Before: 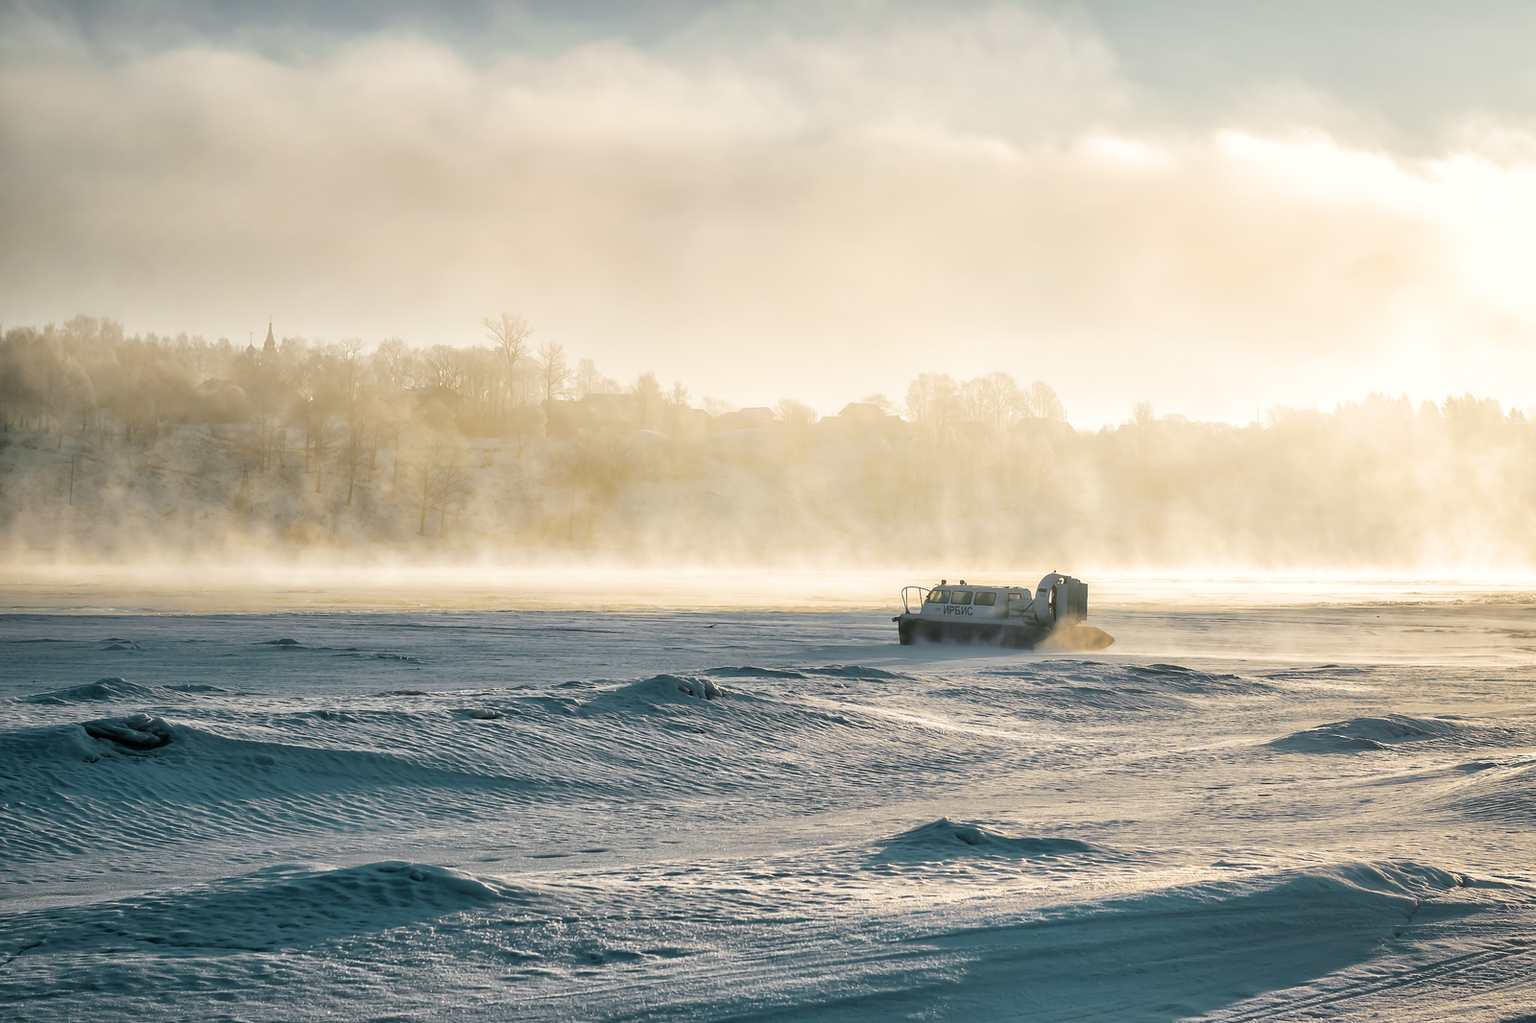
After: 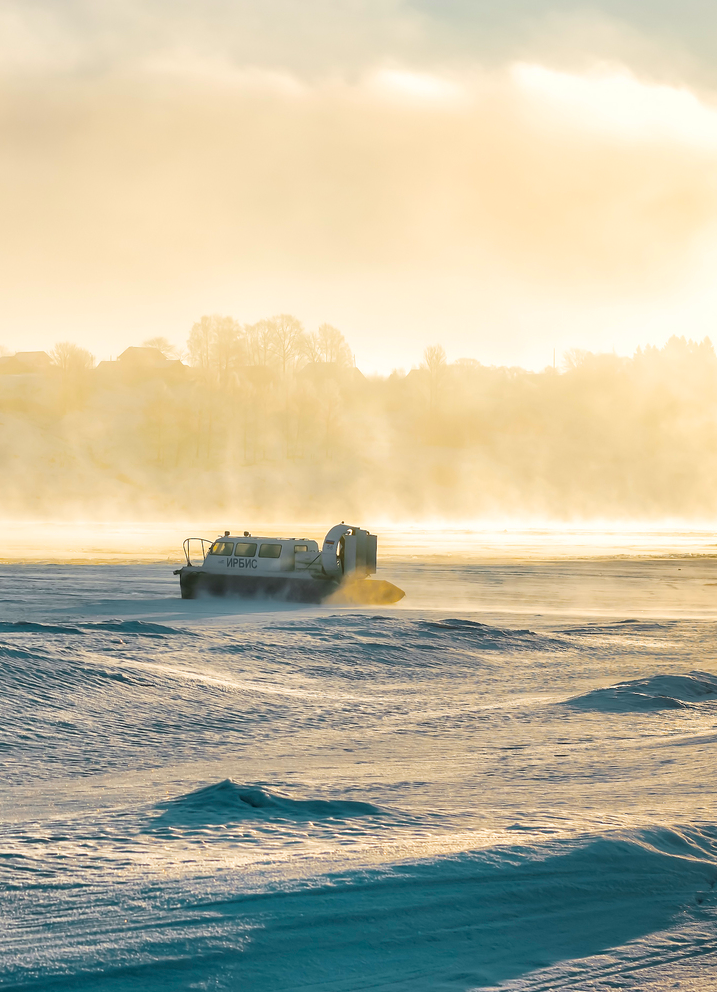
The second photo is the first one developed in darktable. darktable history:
crop: left 47.251%, top 6.938%, right 7.901%
color balance rgb: linear chroma grading › global chroma 15.259%, perceptual saturation grading › global saturation 29.659%, global vibrance 20%
